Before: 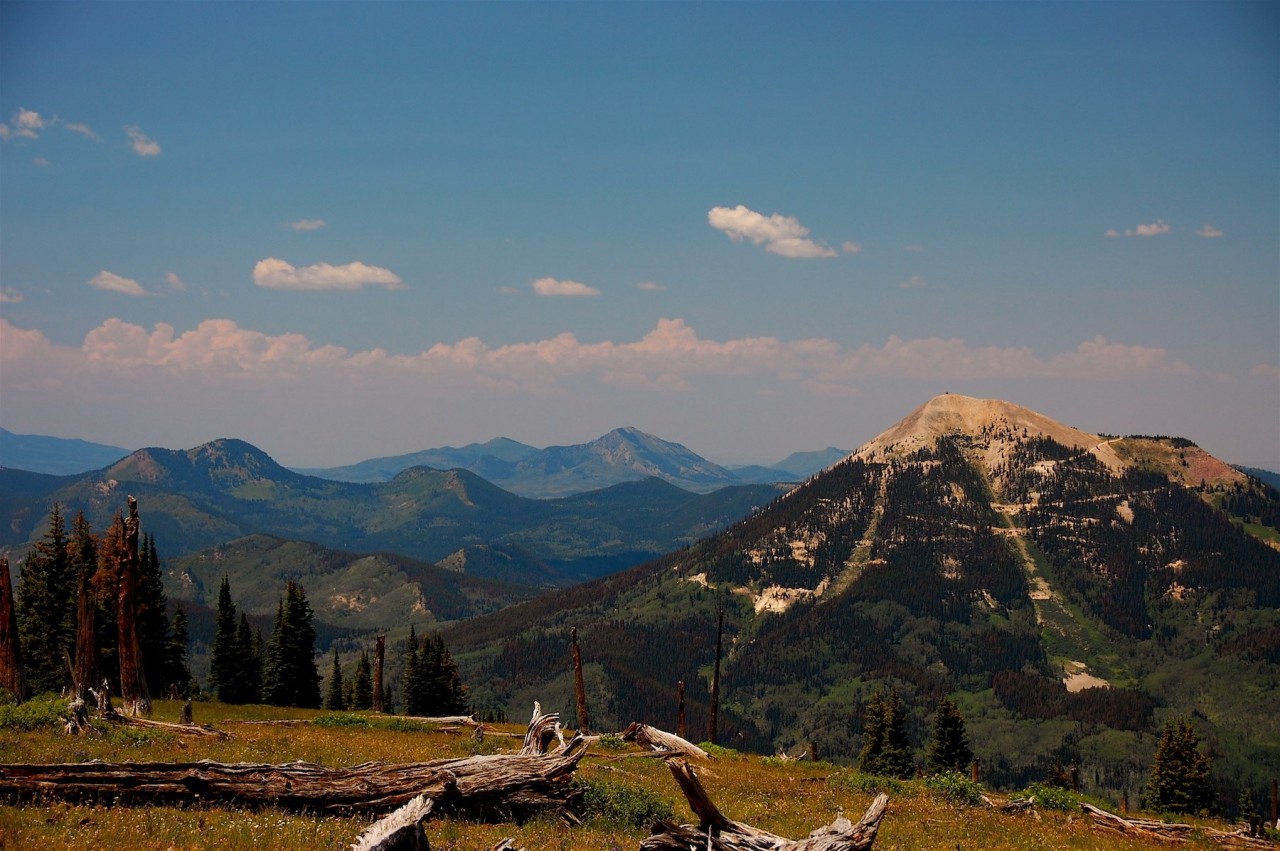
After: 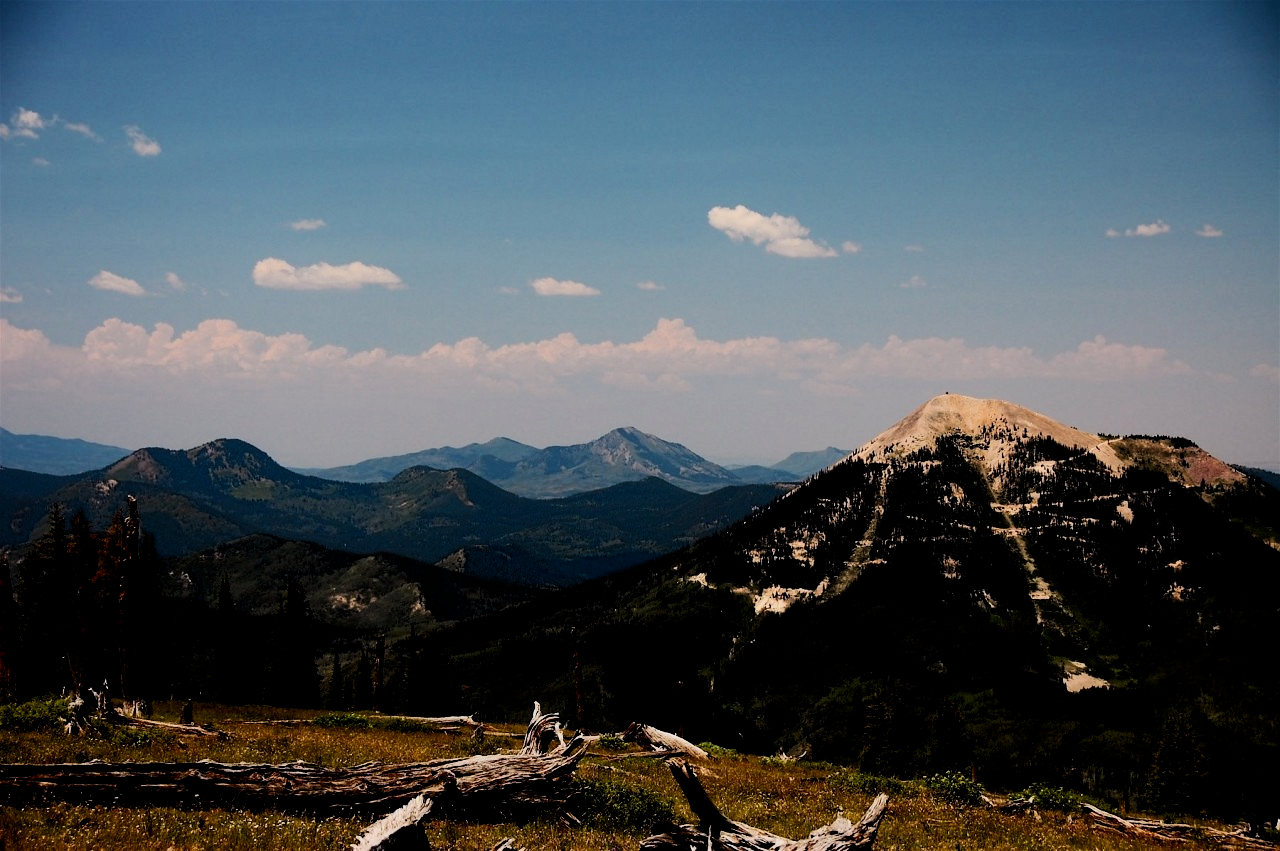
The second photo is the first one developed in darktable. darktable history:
contrast brightness saturation: contrast 0.277
filmic rgb: black relative exposure -2.83 EV, white relative exposure 4.56 EV, hardness 1.72, contrast 1.255
tone equalizer: edges refinement/feathering 500, mask exposure compensation -1.57 EV, preserve details no
